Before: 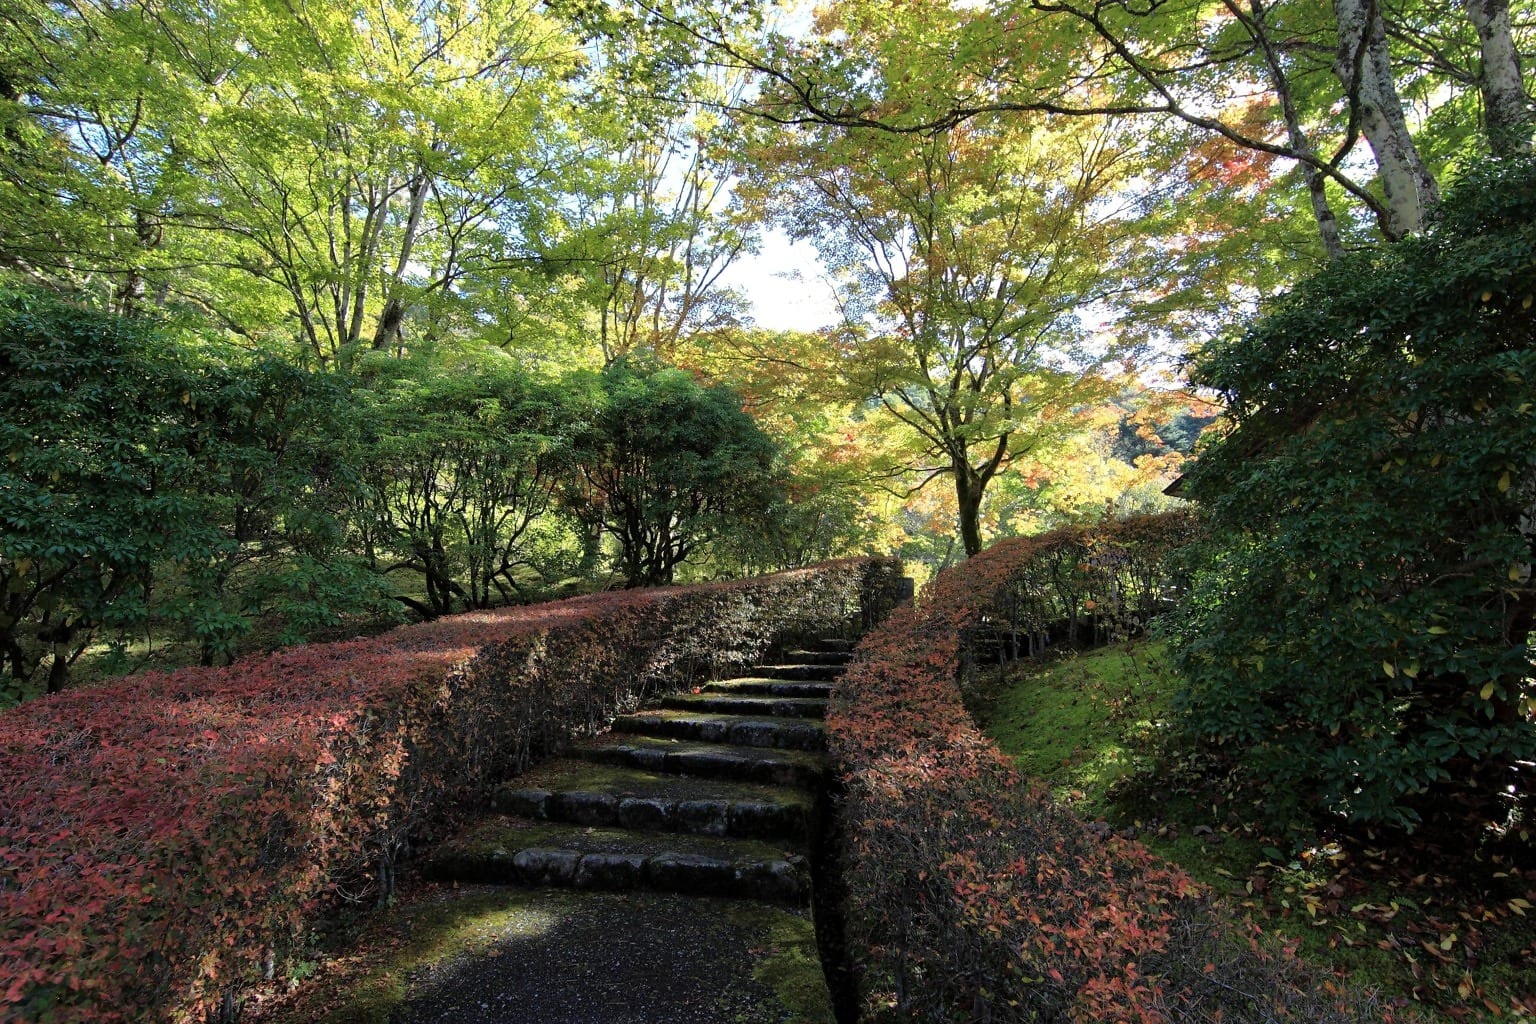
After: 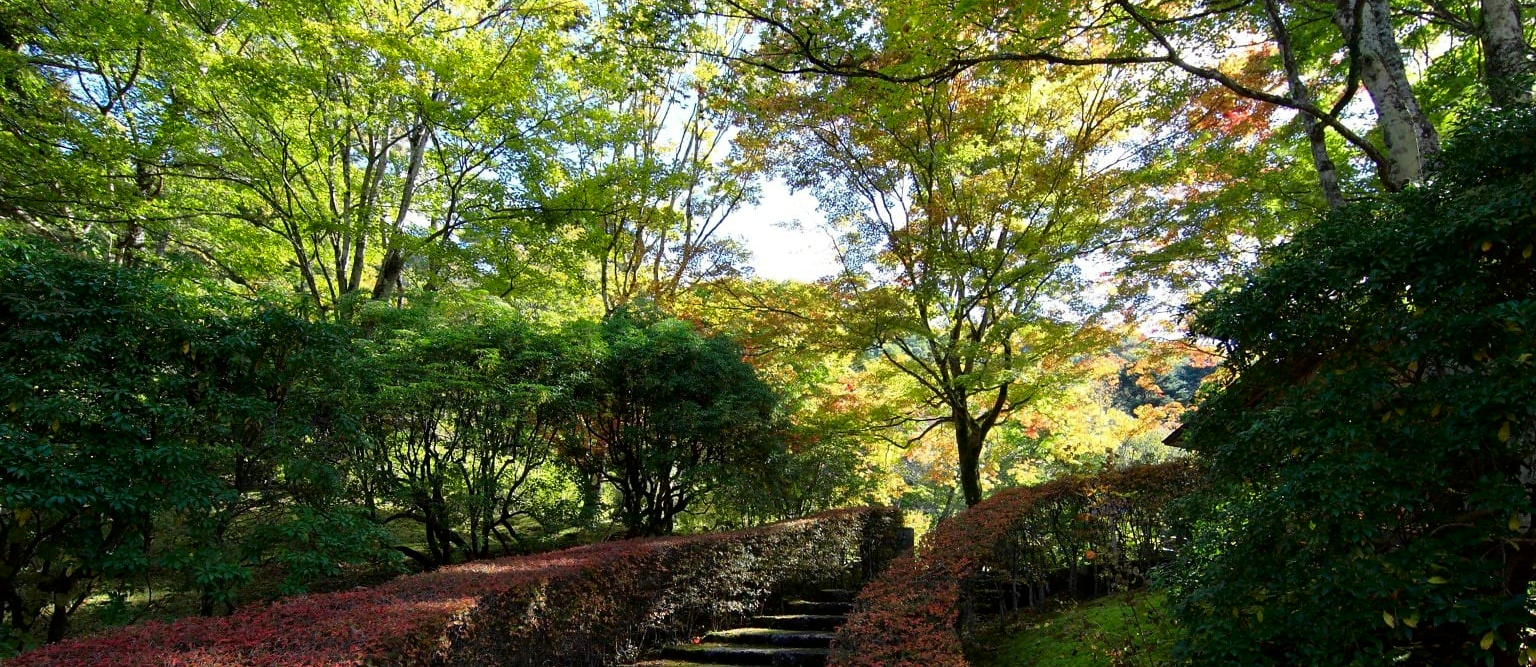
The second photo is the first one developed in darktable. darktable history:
crop and rotate: top 4.912%, bottom 29.893%
contrast brightness saturation: contrast 0.115, brightness -0.116, saturation 0.196
